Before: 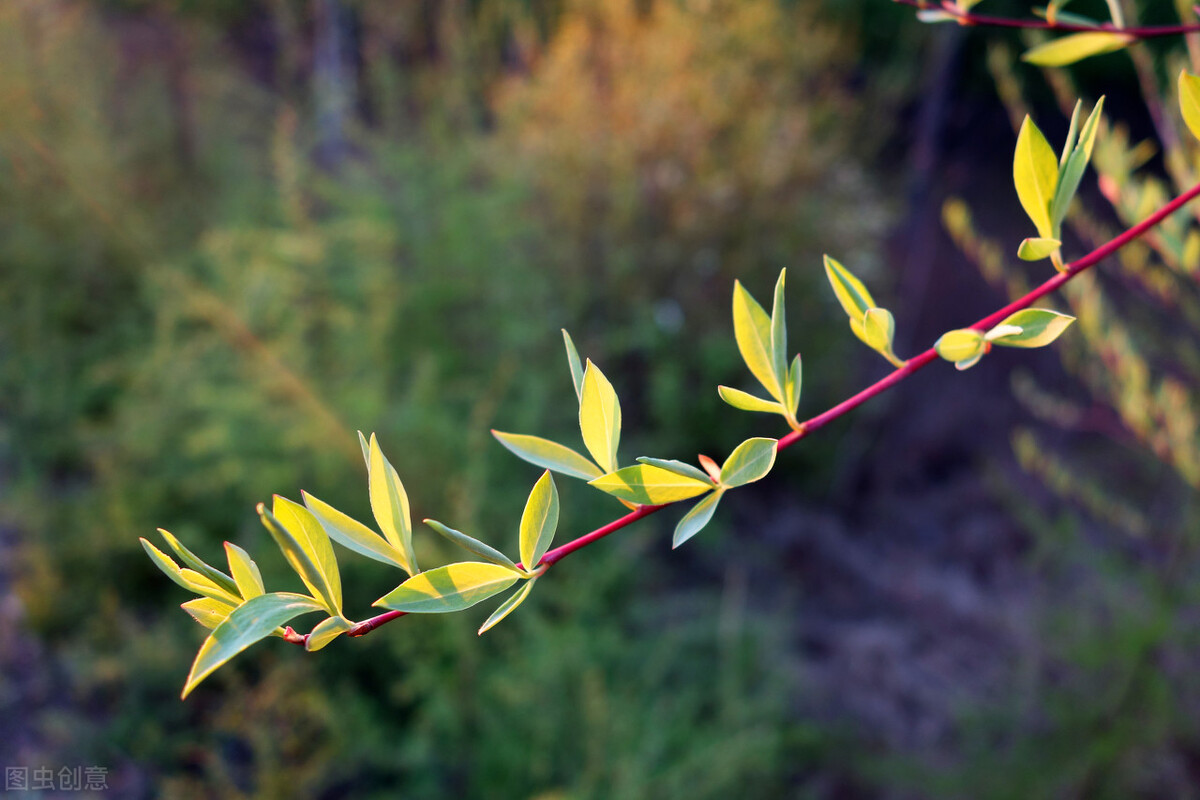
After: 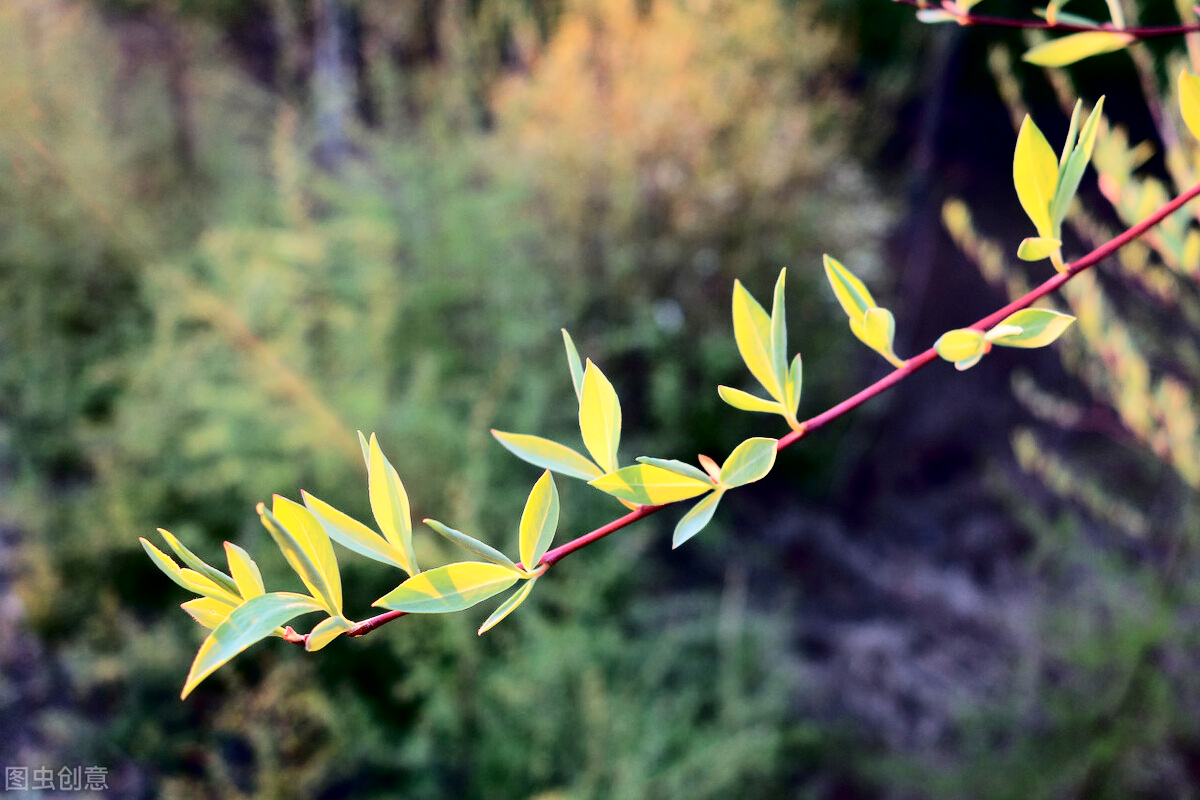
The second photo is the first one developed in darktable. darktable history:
tone curve: curves: ch0 [(0, 0) (0.004, 0) (0.133, 0.071) (0.341, 0.453) (0.839, 0.922) (1, 1)], color space Lab, independent channels, preserve colors none
